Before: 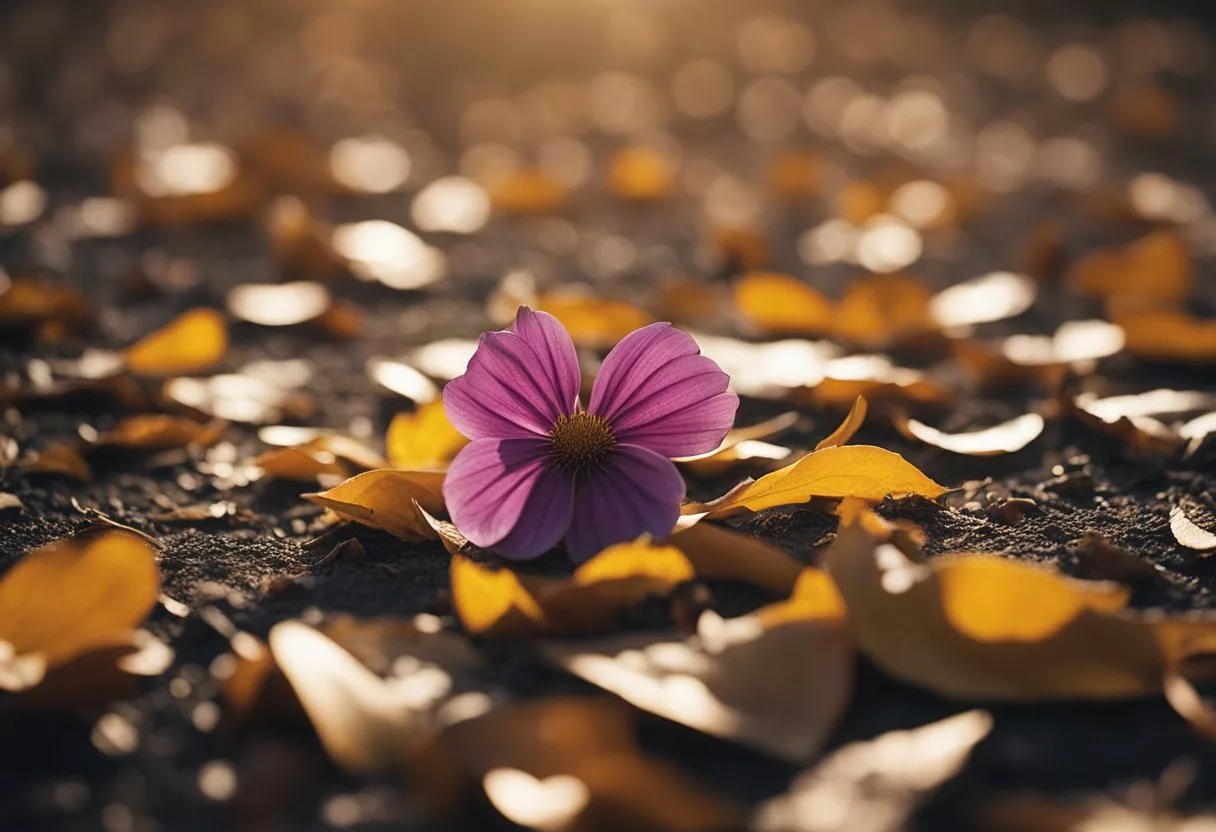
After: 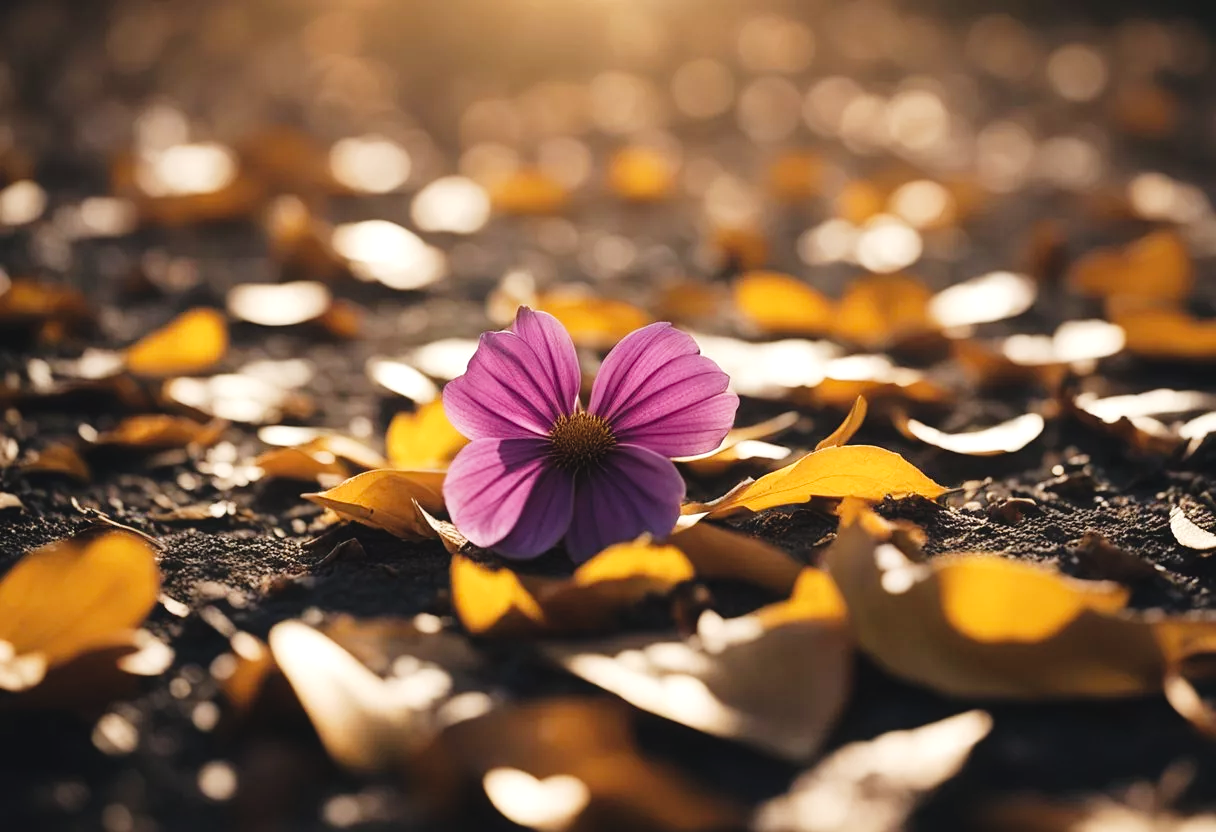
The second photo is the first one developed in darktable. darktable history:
tone equalizer: -8 EV -0.417 EV, -7 EV -0.373 EV, -6 EV -0.336 EV, -5 EV -0.189 EV, -3 EV 0.232 EV, -2 EV 0.332 EV, -1 EV 0.383 EV, +0 EV 0.423 EV
tone curve: curves: ch0 [(0, 0.025) (0.15, 0.143) (0.452, 0.486) (0.751, 0.788) (1, 0.961)]; ch1 [(0, 0) (0.43, 0.408) (0.476, 0.469) (0.497, 0.494) (0.546, 0.571) (0.566, 0.607) (0.62, 0.657) (1, 1)]; ch2 [(0, 0) (0.386, 0.397) (0.505, 0.498) (0.547, 0.546) (0.579, 0.58) (1, 1)], preserve colors none
